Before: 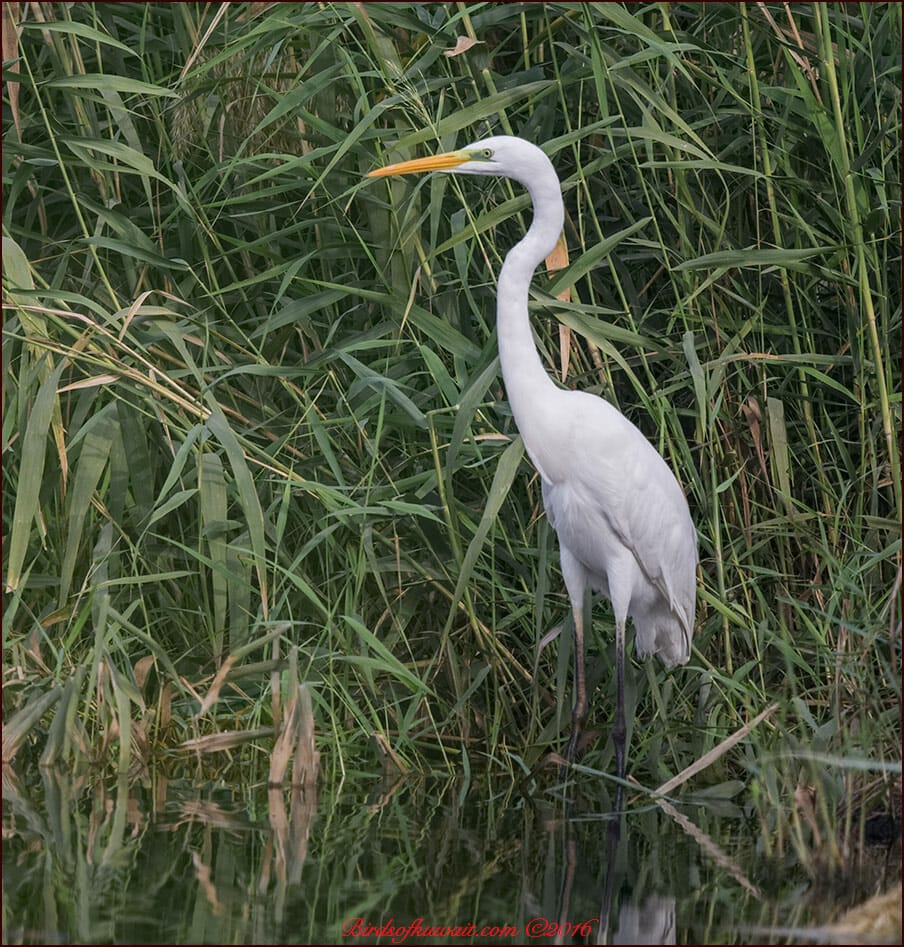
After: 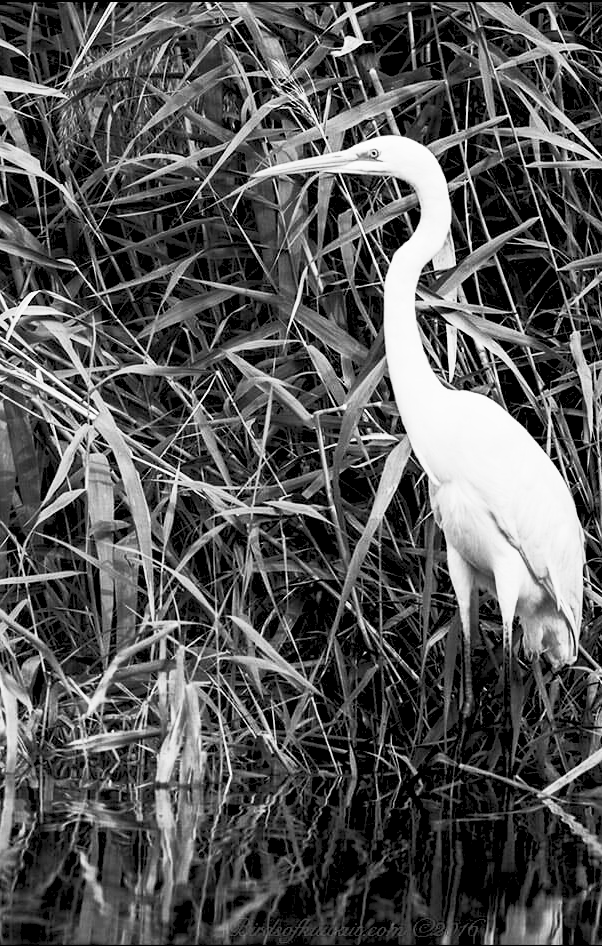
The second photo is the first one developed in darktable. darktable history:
white balance: red 0.766, blue 1.537
crop and rotate: left 12.648%, right 20.685%
monochrome: on, module defaults
rgb levels: levels [[0.034, 0.472, 0.904], [0, 0.5, 1], [0, 0.5, 1]]
color balance rgb: shadows lift › chroma 2%, shadows lift › hue 247.2°, power › chroma 0.3%, power › hue 25.2°, highlights gain › chroma 3%, highlights gain › hue 60°, global offset › luminance 0.75%, perceptual saturation grading › global saturation 20%, perceptual saturation grading › highlights -20%, perceptual saturation grading › shadows 30%, global vibrance 20%
contrast brightness saturation: contrast 0.57, brightness 0.57, saturation -0.34
